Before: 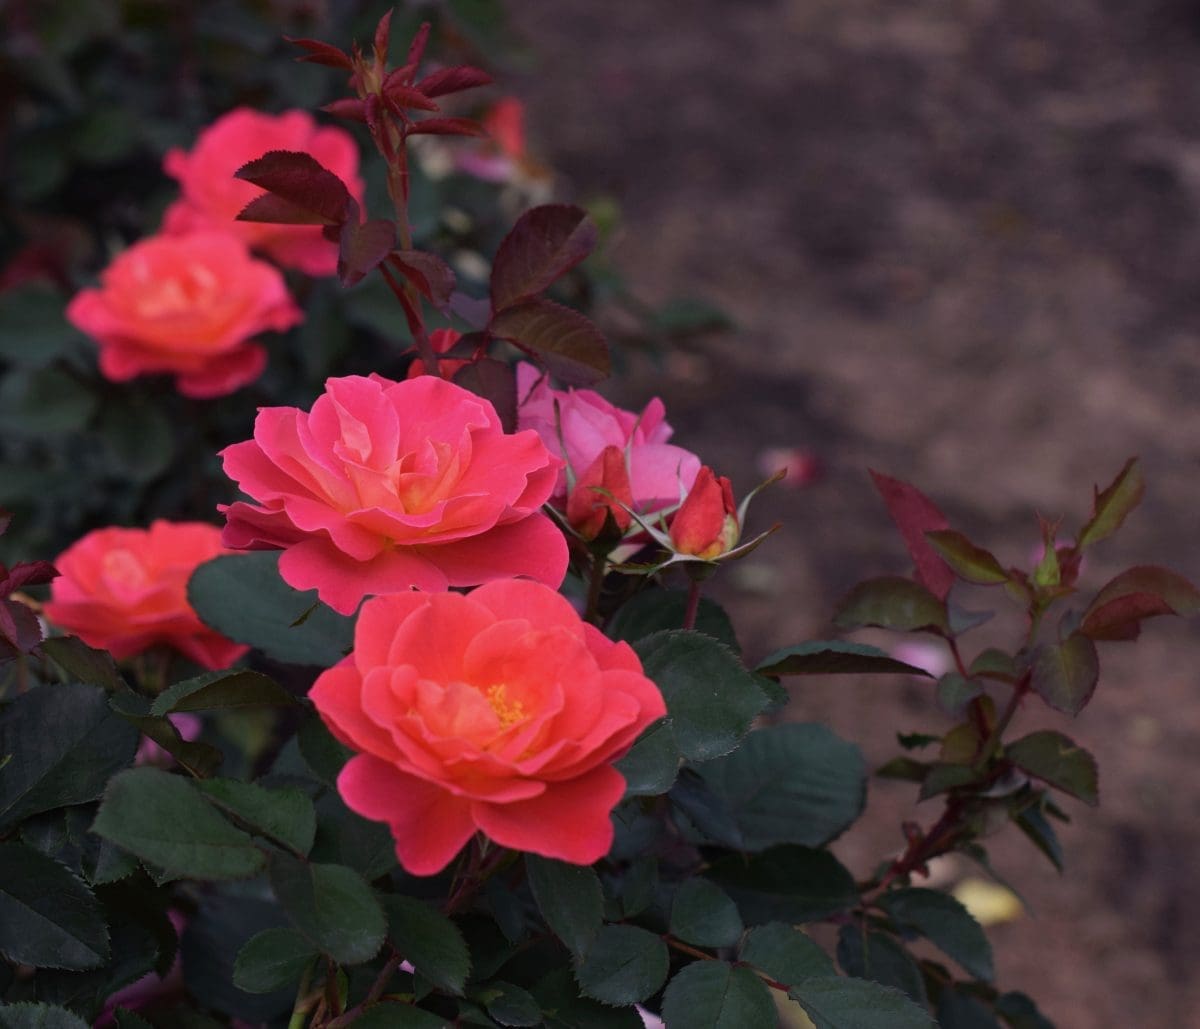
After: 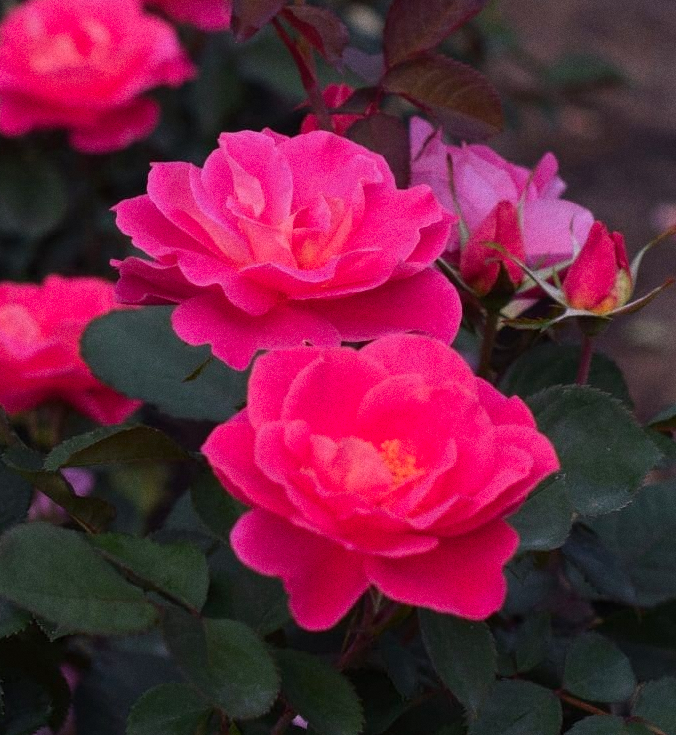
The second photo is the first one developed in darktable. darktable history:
grain: coarseness 0.09 ISO
color zones: curves: ch1 [(0.235, 0.558) (0.75, 0.5)]; ch2 [(0.25, 0.462) (0.749, 0.457)], mix 40.67%
base curve: exposure shift 0, preserve colors none
crop: left 8.966%, top 23.852%, right 34.699%, bottom 4.703%
